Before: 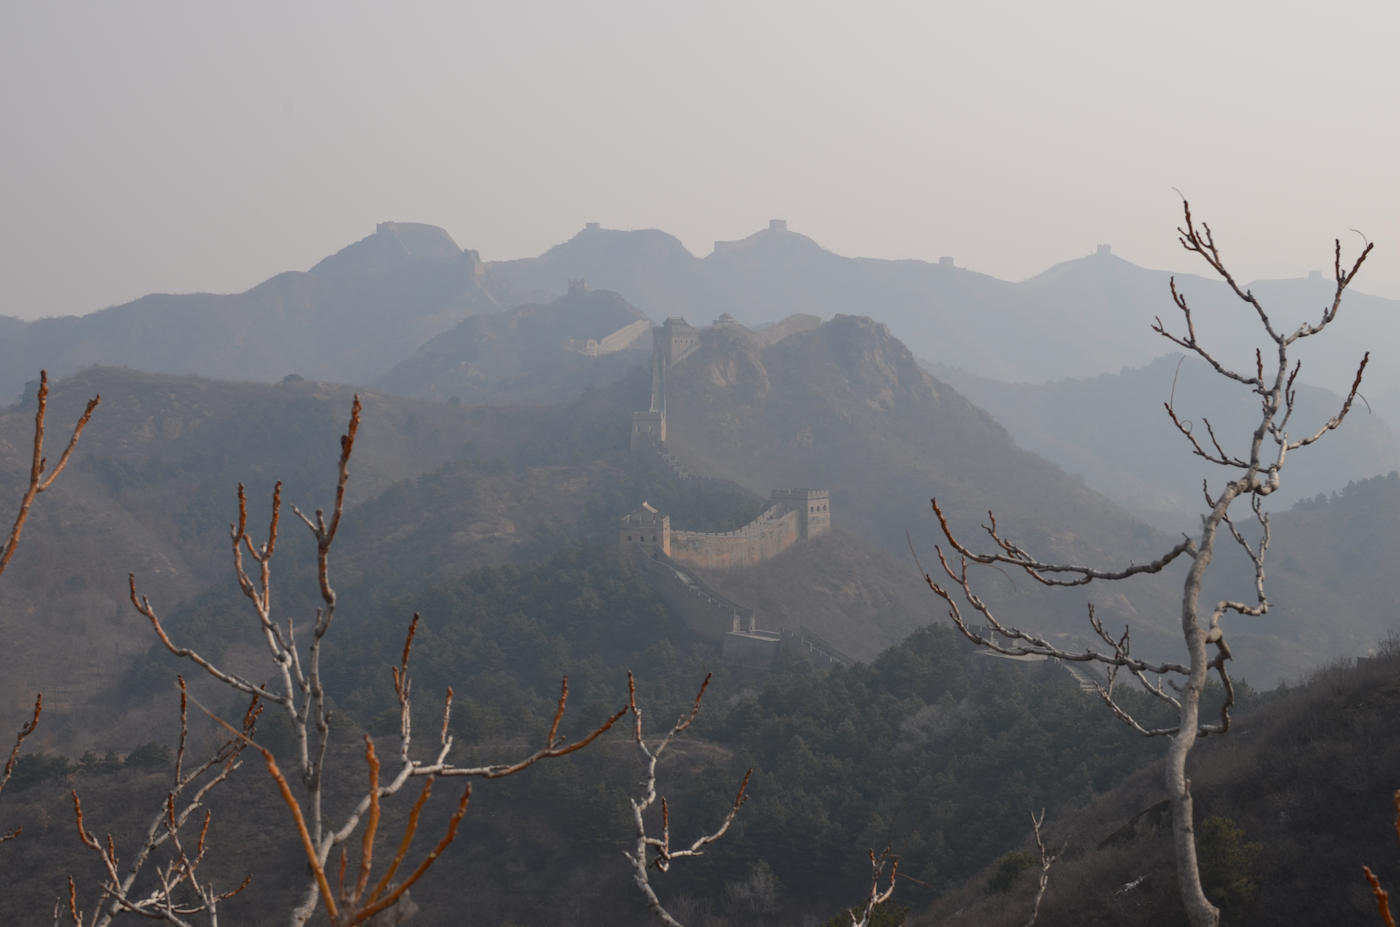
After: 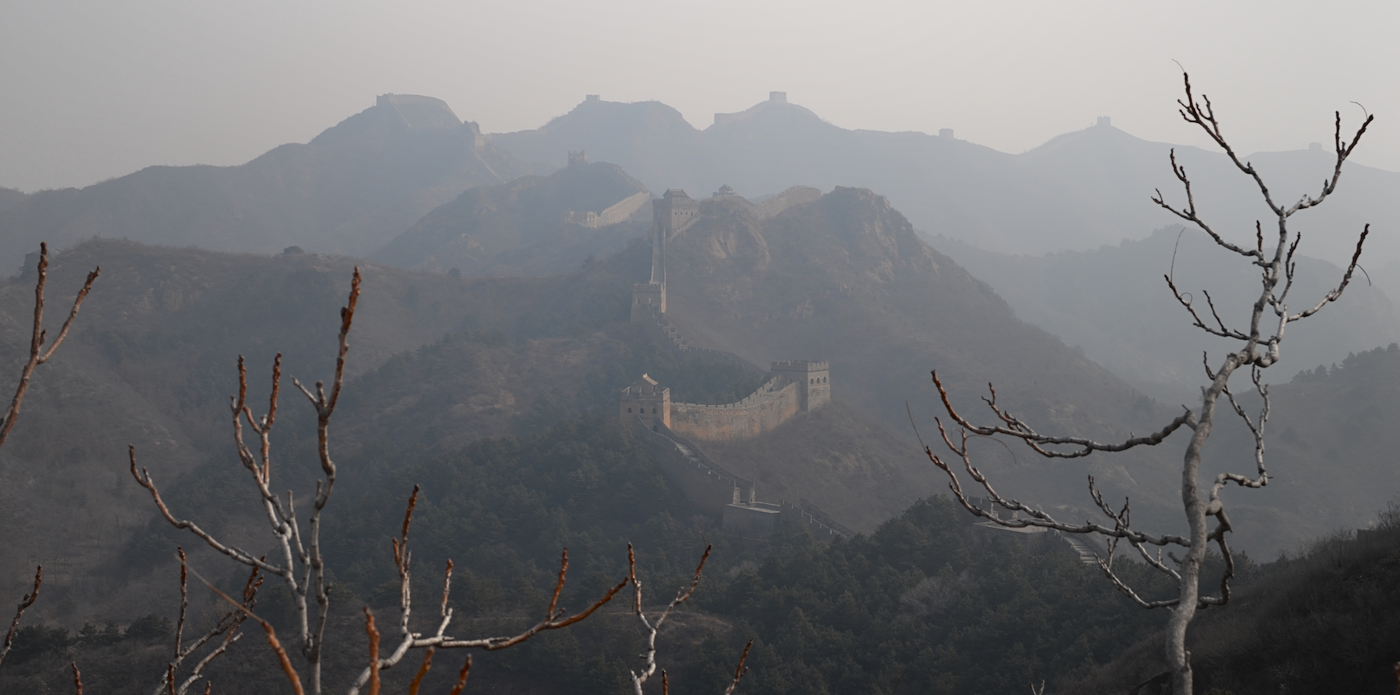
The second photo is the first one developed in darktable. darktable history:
exposure: exposure 0.02 EV, compensate highlight preservation false
crop: top 13.819%, bottom 11.169%
sharpen: amount 0.2
vignetting: fall-off start 18.21%, fall-off radius 137.95%, brightness -0.207, center (-0.078, 0.066), width/height ratio 0.62, shape 0.59
shadows and highlights: shadows -62.32, white point adjustment -5.22, highlights 61.59
